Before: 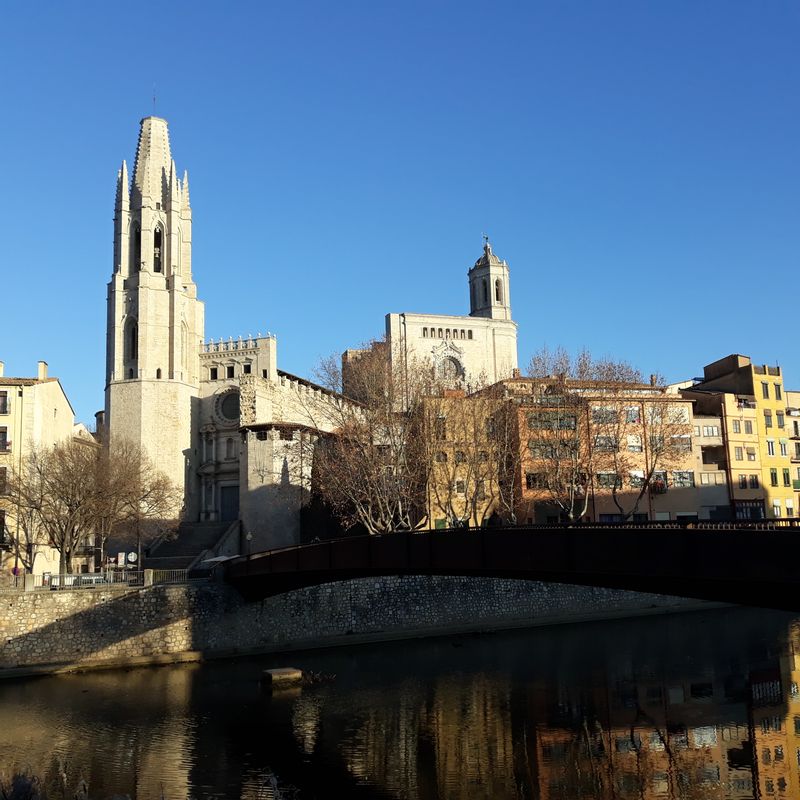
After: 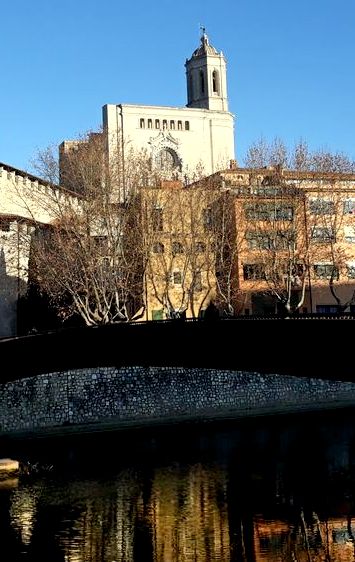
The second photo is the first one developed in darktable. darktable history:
exposure: black level correction 0.005, exposure 0.286 EV, compensate highlight preservation false
base curve: curves: ch0 [(0, 0) (0.283, 0.295) (1, 1)], preserve colors none
shadows and highlights: low approximation 0.01, soften with gaussian
crop: left 35.432%, top 26.233%, right 20.145%, bottom 3.432%
